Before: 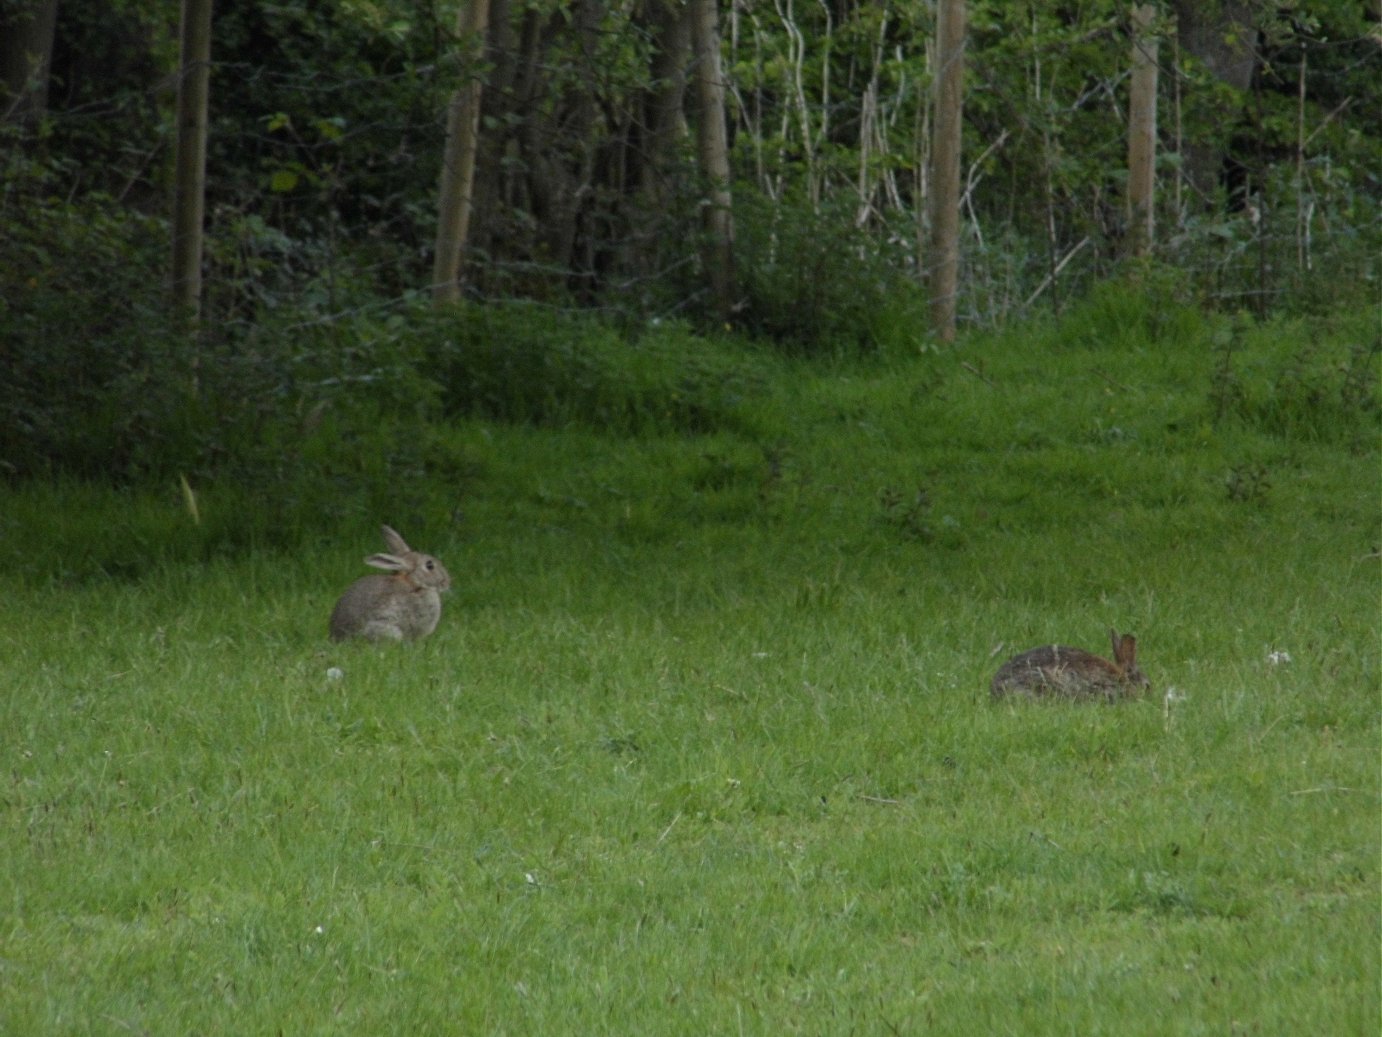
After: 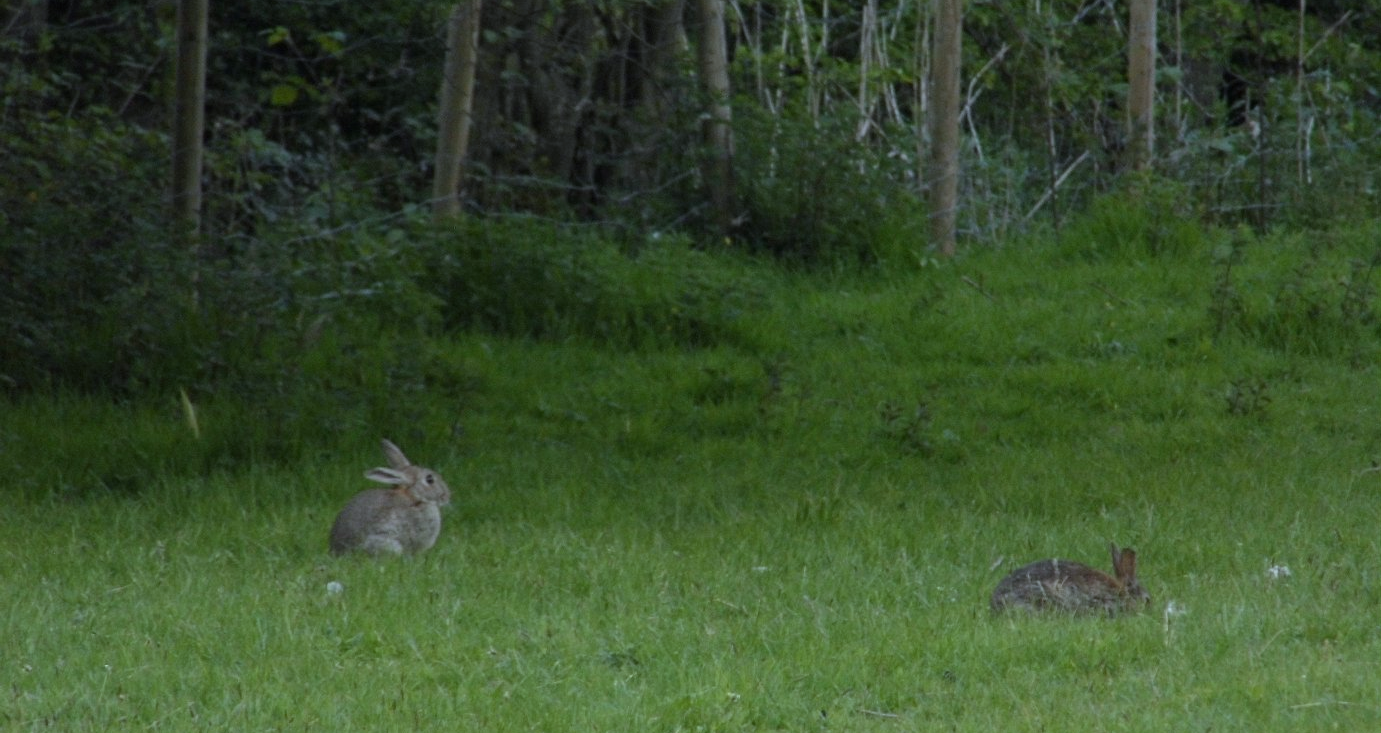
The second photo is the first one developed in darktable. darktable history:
crop and rotate: top 8.293%, bottom 20.996%
white balance: red 0.931, blue 1.11
